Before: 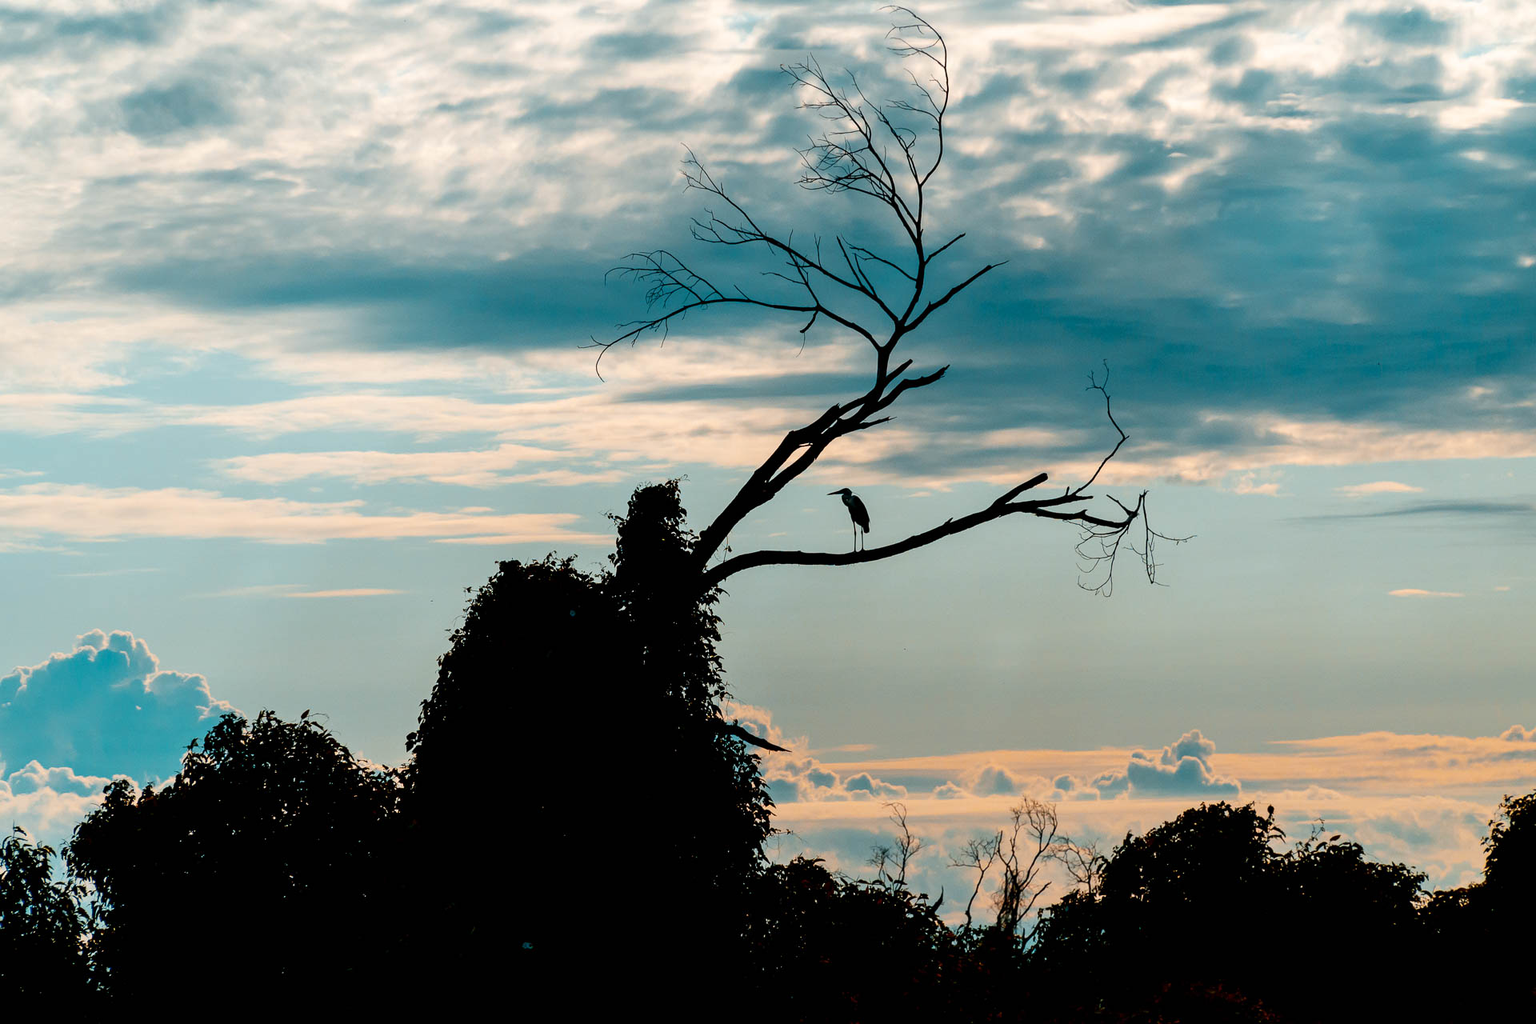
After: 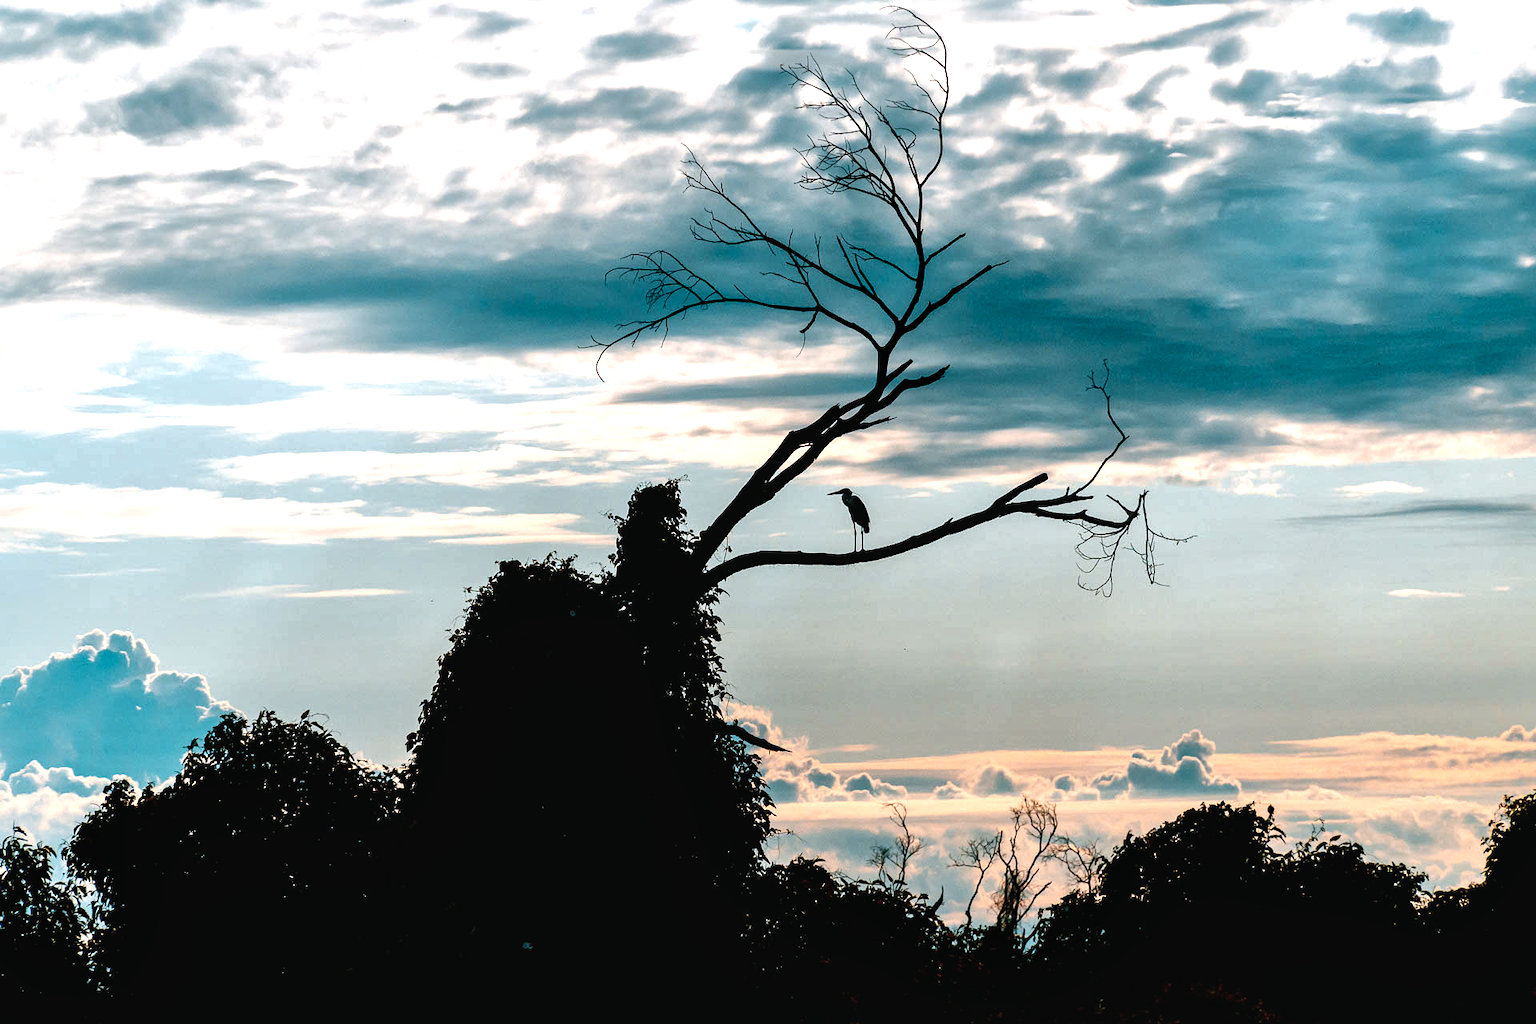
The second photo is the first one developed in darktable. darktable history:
base curve: curves: ch0 [(0, 0) (0.472, 0.455) (1, 1)], preserve colors none
color balance rgb: shadows lift › chroma 2%, shadows lift › hue 135.47°, highlights gain › chroma 2%, highlights gain › hue 291.01°, global offset › luminance 0.5%, perceptual saturation grading › global saturation -10.8%, perceptual saturation grading › highlights -26.83%, perceptual saturation grading › shadows 21.25%, perceptual brilliance grading › highlights 17.77%, perceptual brilliance grading › mid-tones 31.71%, perceptual brilliance grading › shadows -31.01%, global vibrance 24.91%
local contrast: mode bilateral grid, contrast 20, coarseness 50, detail 159%, midtone range 0.2
